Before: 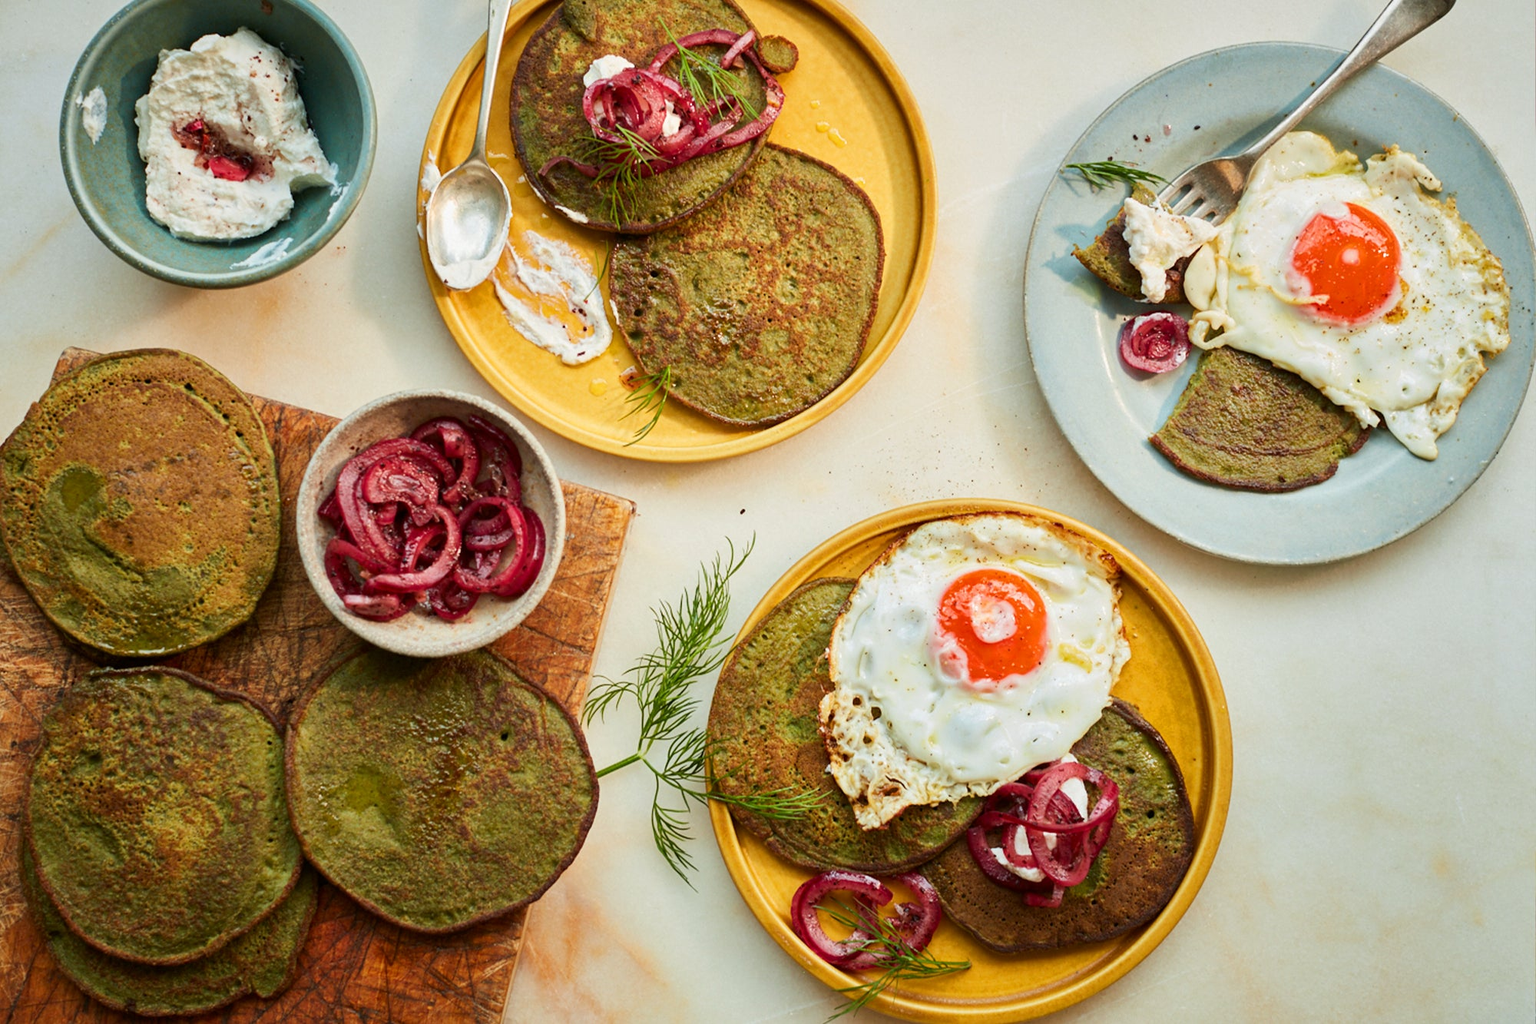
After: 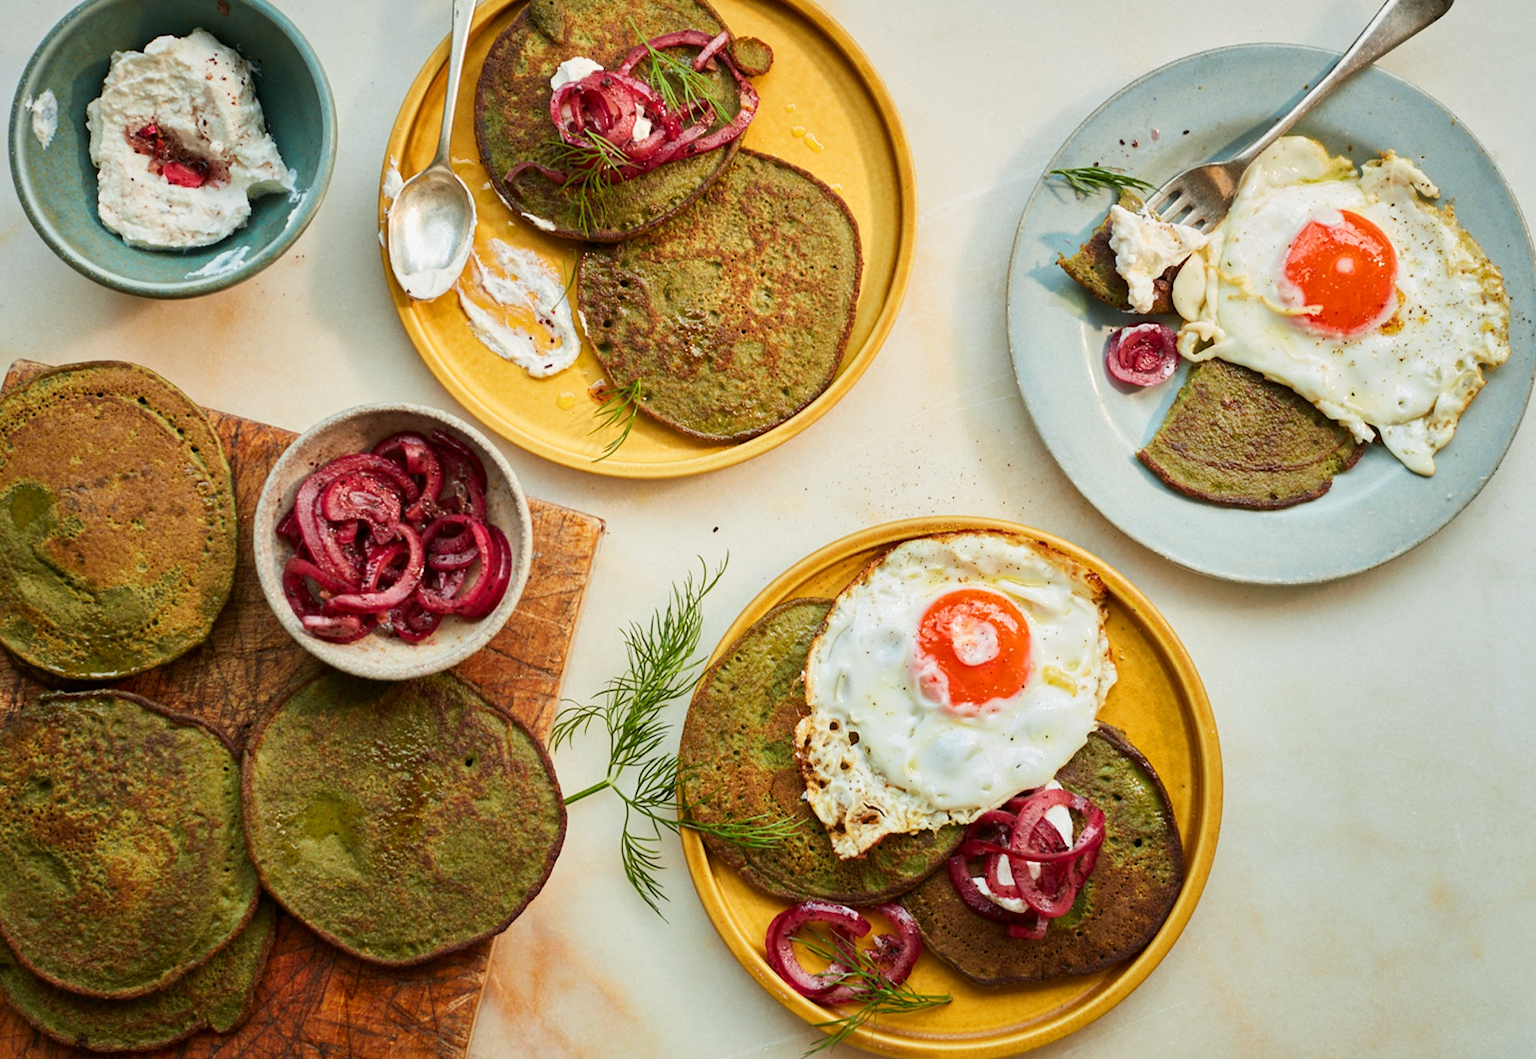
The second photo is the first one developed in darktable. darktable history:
crop and rotate: left 3.357%
